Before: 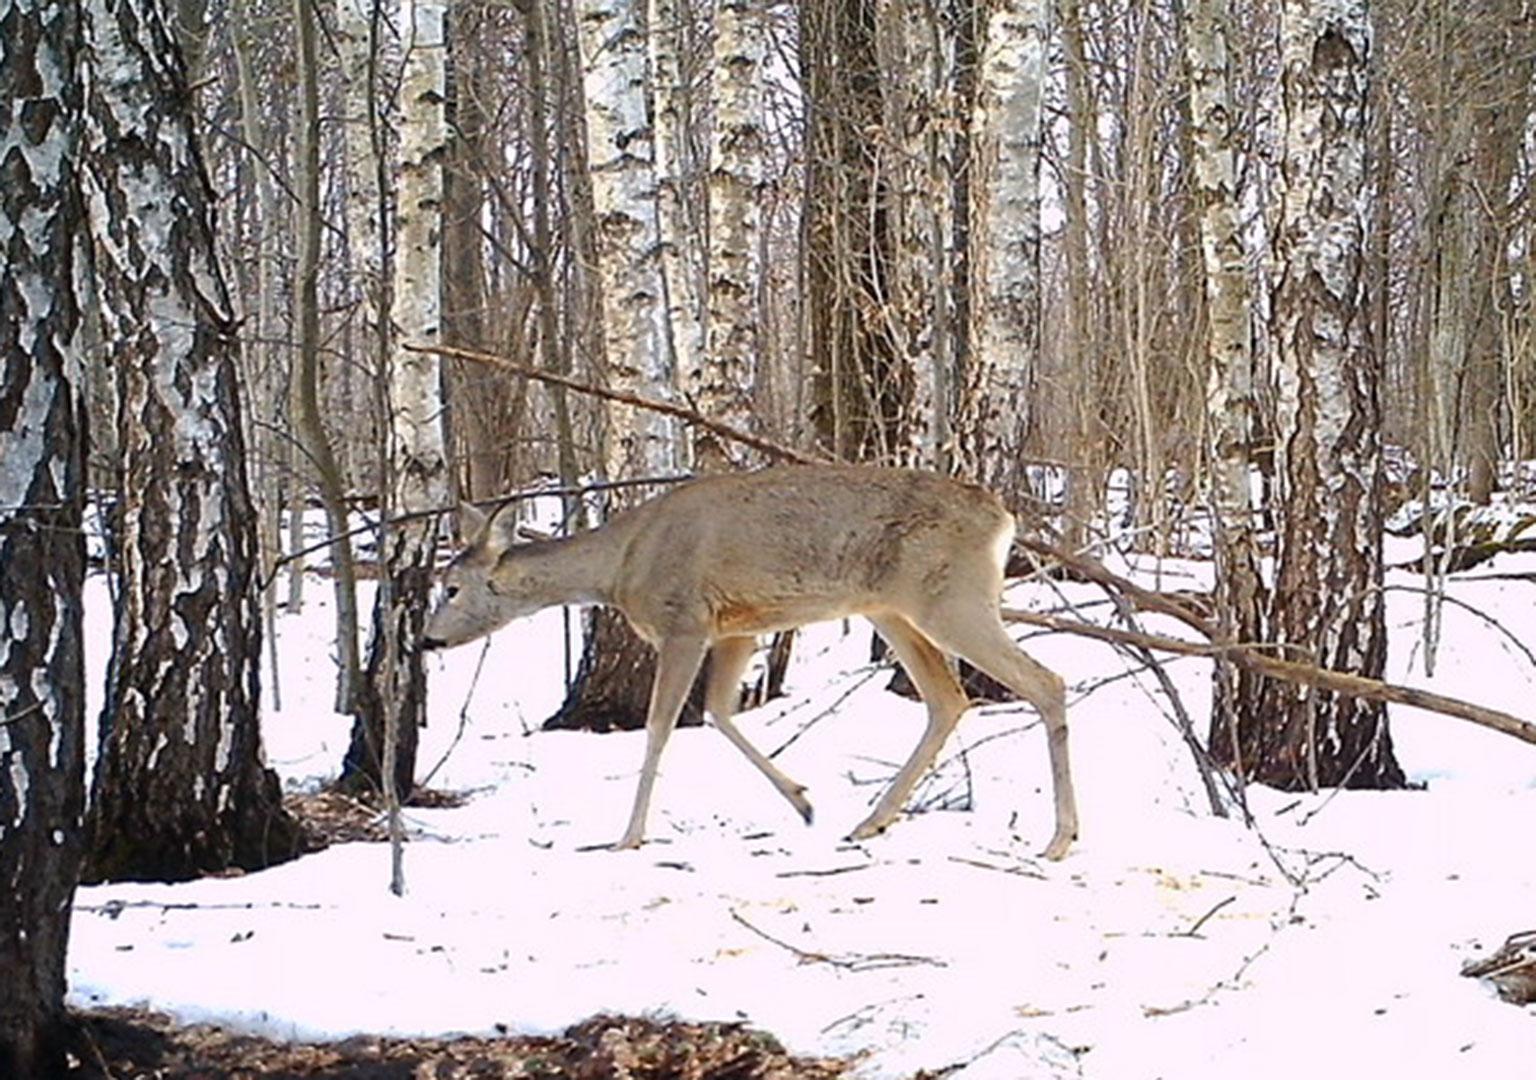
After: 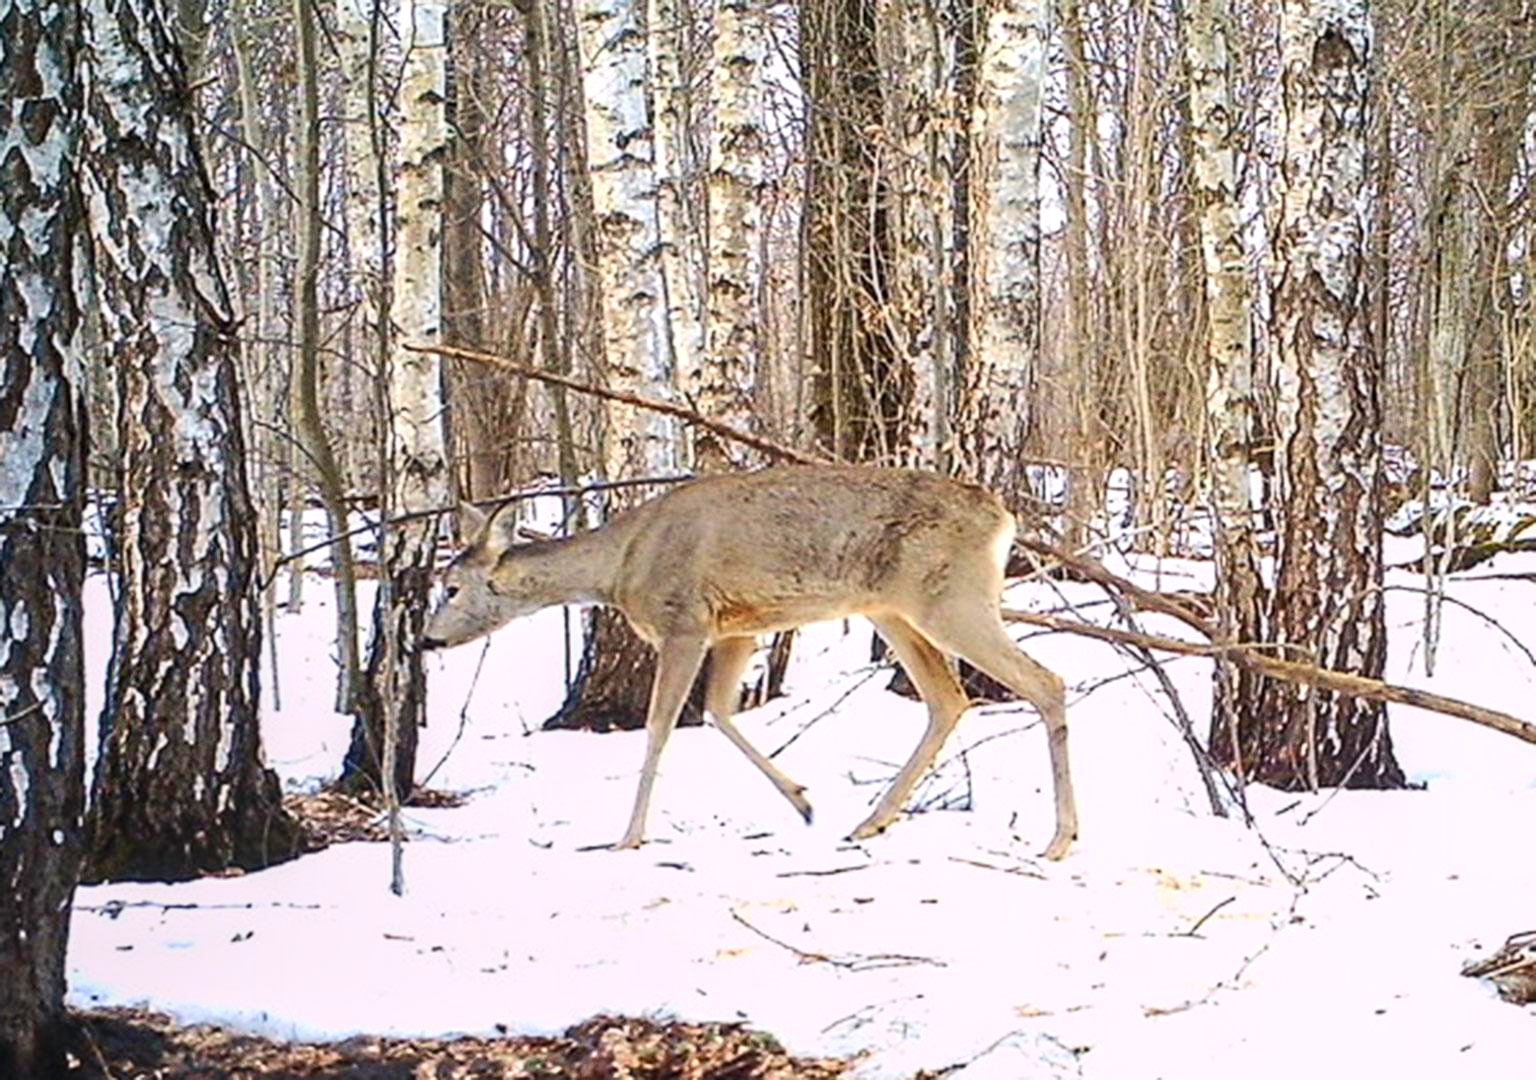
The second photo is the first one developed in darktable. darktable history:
contrast brightness saturation: contrast 0.2, brightness 0.16, saturation 0.22
local contrast: on, module defaults
velvia: strength 15%
